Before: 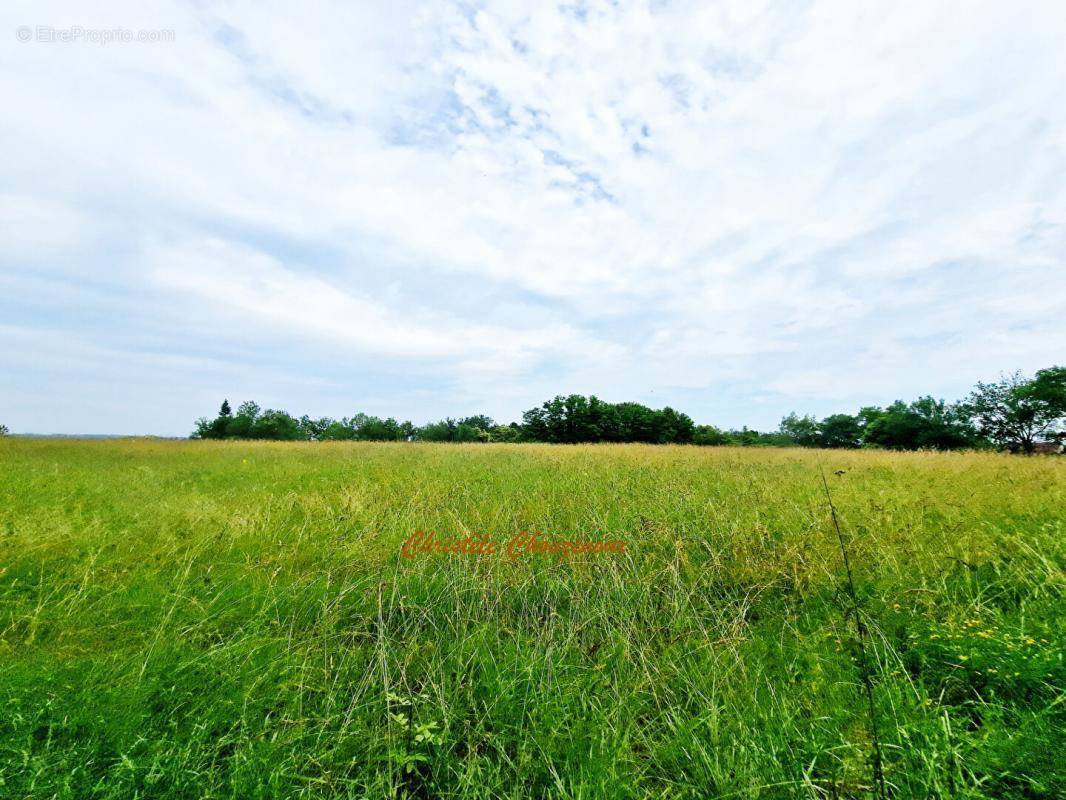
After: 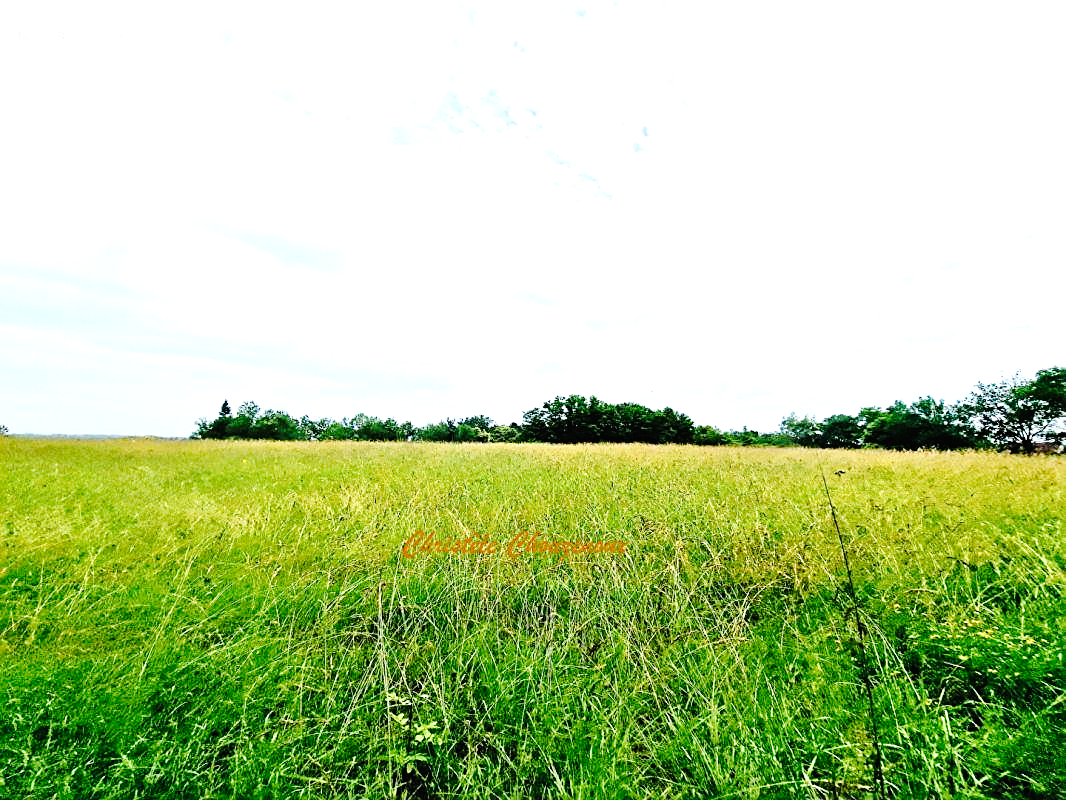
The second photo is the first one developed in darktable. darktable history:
tone curve: curves: ch0 [(0, 0.01) (0.097, 0.07) (0.204, 0.173) (0.447, 0.517) (0.539, 0.624) (0.733, 0.791) (0.879, 0.898) (1, 0.98)]; ch1 [(0, 0) (0.393, 0.415) (0.447, 0.448) (0.485, 0.494) (0.523, 0.509) (0.545, 0.544) (0.574, 0.578) (0.648, 0.674) (1, 1)]; ch2 [(0, 0) (0.369, 0.388) (0.449, 0.431) (0.499, 0.5) (0.521, 0.517) (0.53, 0.54) (0.564, 0.569) (0.674, 0.735) (1, 1)], preserve colors none
sharpen: on, module defaults
tone equalizer: -8 EV -0.733 EV, -7 EV -0.676 EV, -6 EV -0.584 EV, -5 EV -0.412 EV, -3 EV 0.389 EV, -2 EV 0.6 EV, -1 EV 0.679 EV, +0 EV 0.739 EV, mask exposure compensation -0.486 EV
